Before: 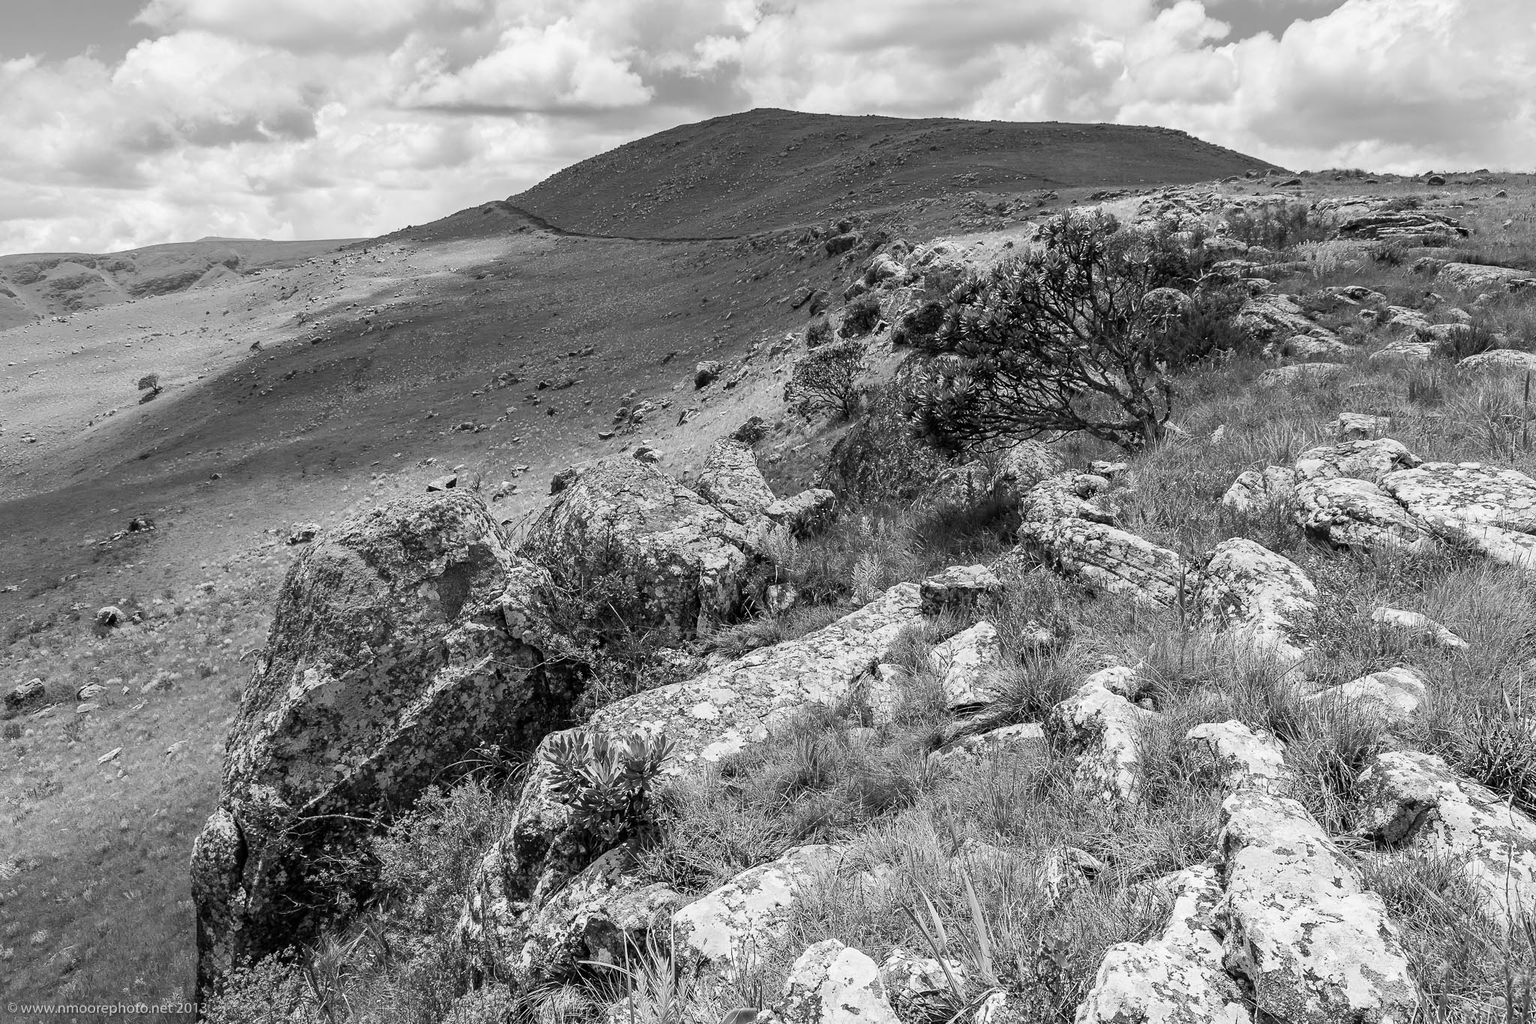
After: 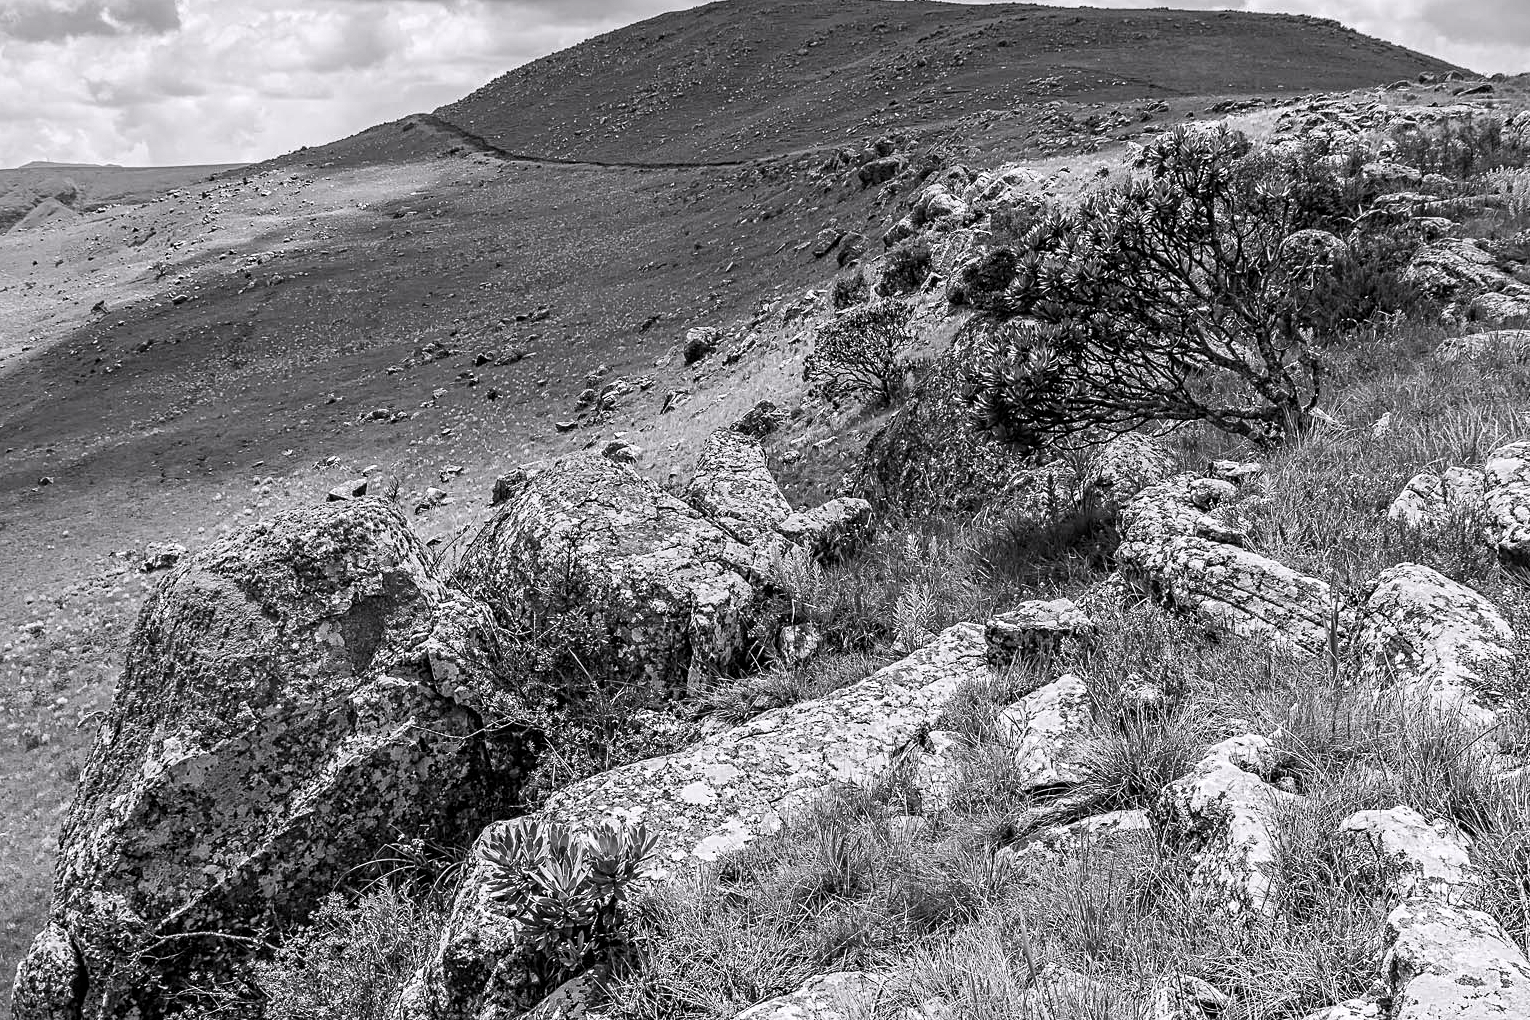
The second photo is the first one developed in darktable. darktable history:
crop and rotate: left 11.831%, top 11.346%, right 13.429%, bottom 13.899%
contrast equalizer: y [[0.5, 0.5, 0.5, 0.539, 0.64, 0.611], [0.5 ×6], [0.5 ×6], [0 ×6], [0 ×6]]
white balance: red 1.009, blue 1.027
